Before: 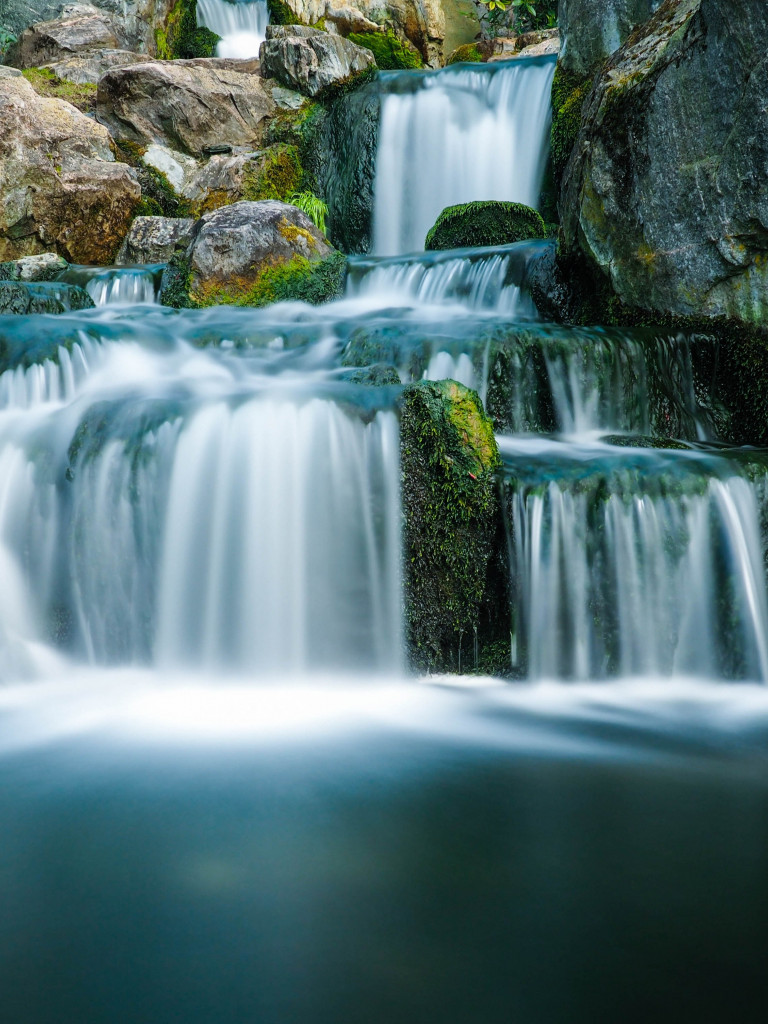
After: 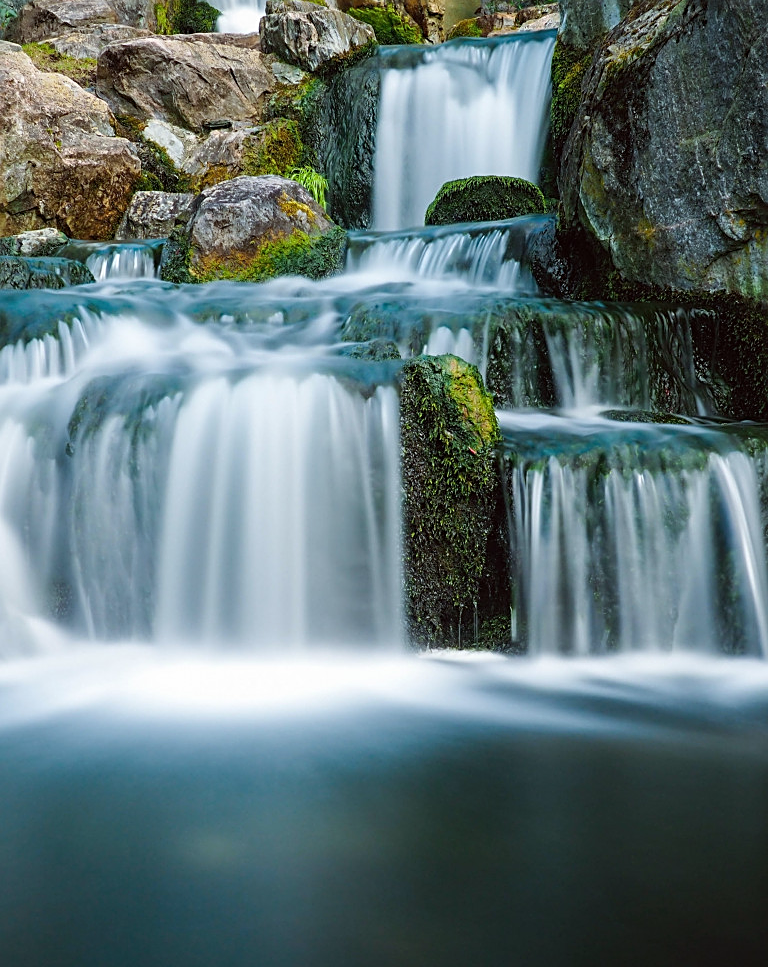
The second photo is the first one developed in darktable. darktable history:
color balance: mode lift, gamma, gain (sRGB), lift [1, 1.049, 1, 1]
crop and rotate: top 2.479%, bottom 3.018%
sharpen: on, module defaults
